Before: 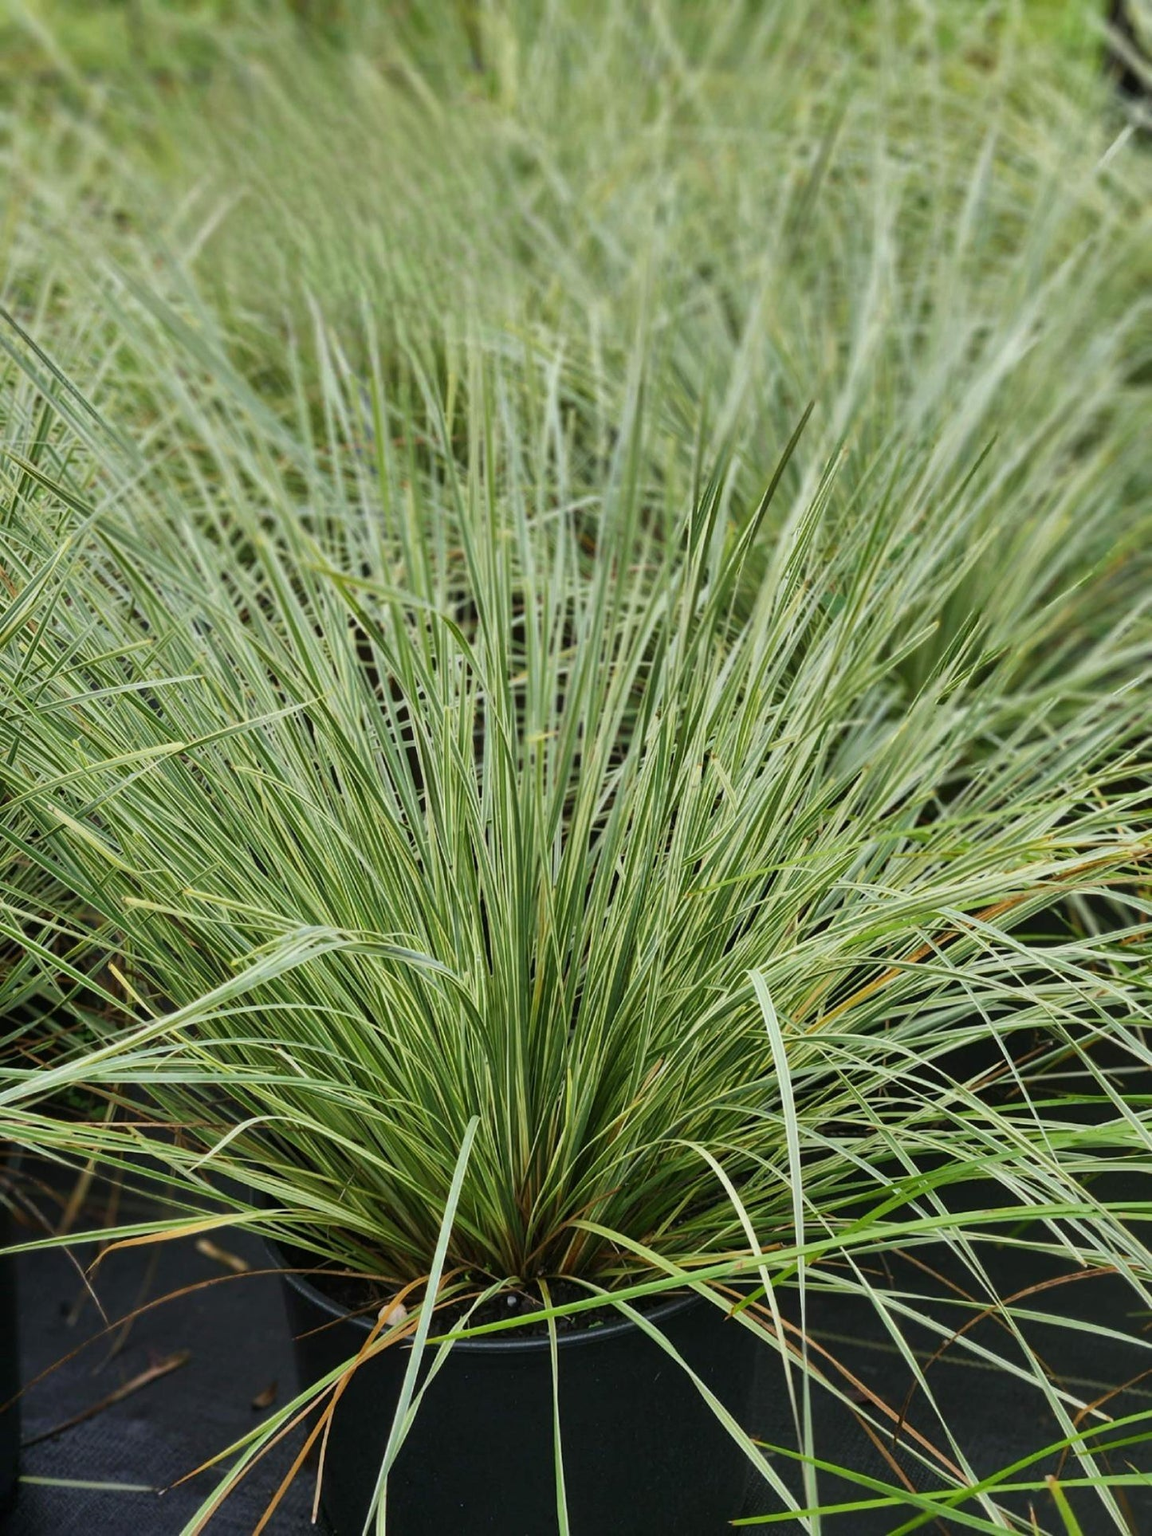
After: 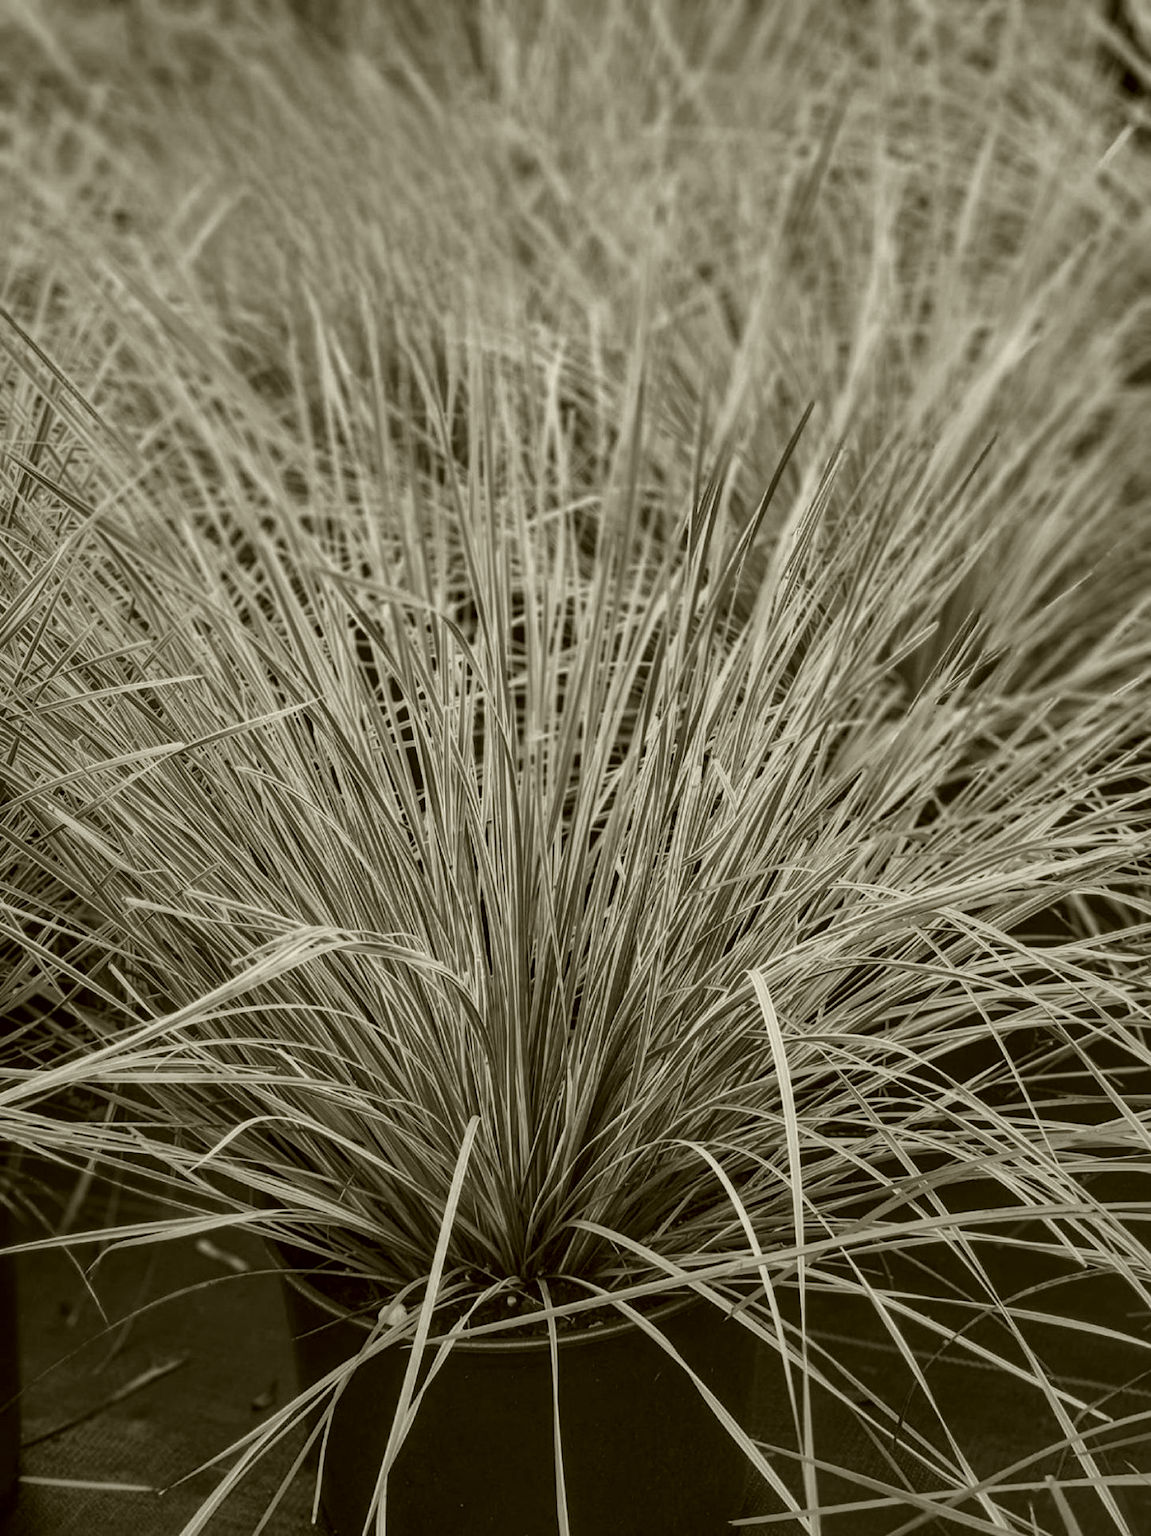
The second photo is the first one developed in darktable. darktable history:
color correction: highlights a* -1.55, highlights b* 10.13, shadows a* 0.904, shadows b* 18.57
vignetting: fall-off start 16.51%, fall-off radius 100.01%, brightness -0.237, saturation 0.136, width/height ratio 0.721
local contrast: on, module defaults
color calibration: output gray [0.21, 0.42, 0.37, 0], gray › normalize channels true, illuminant as shot in camera, x 0.379, y 0.397, temperature 4133.53 K, gamut compression 0.005
